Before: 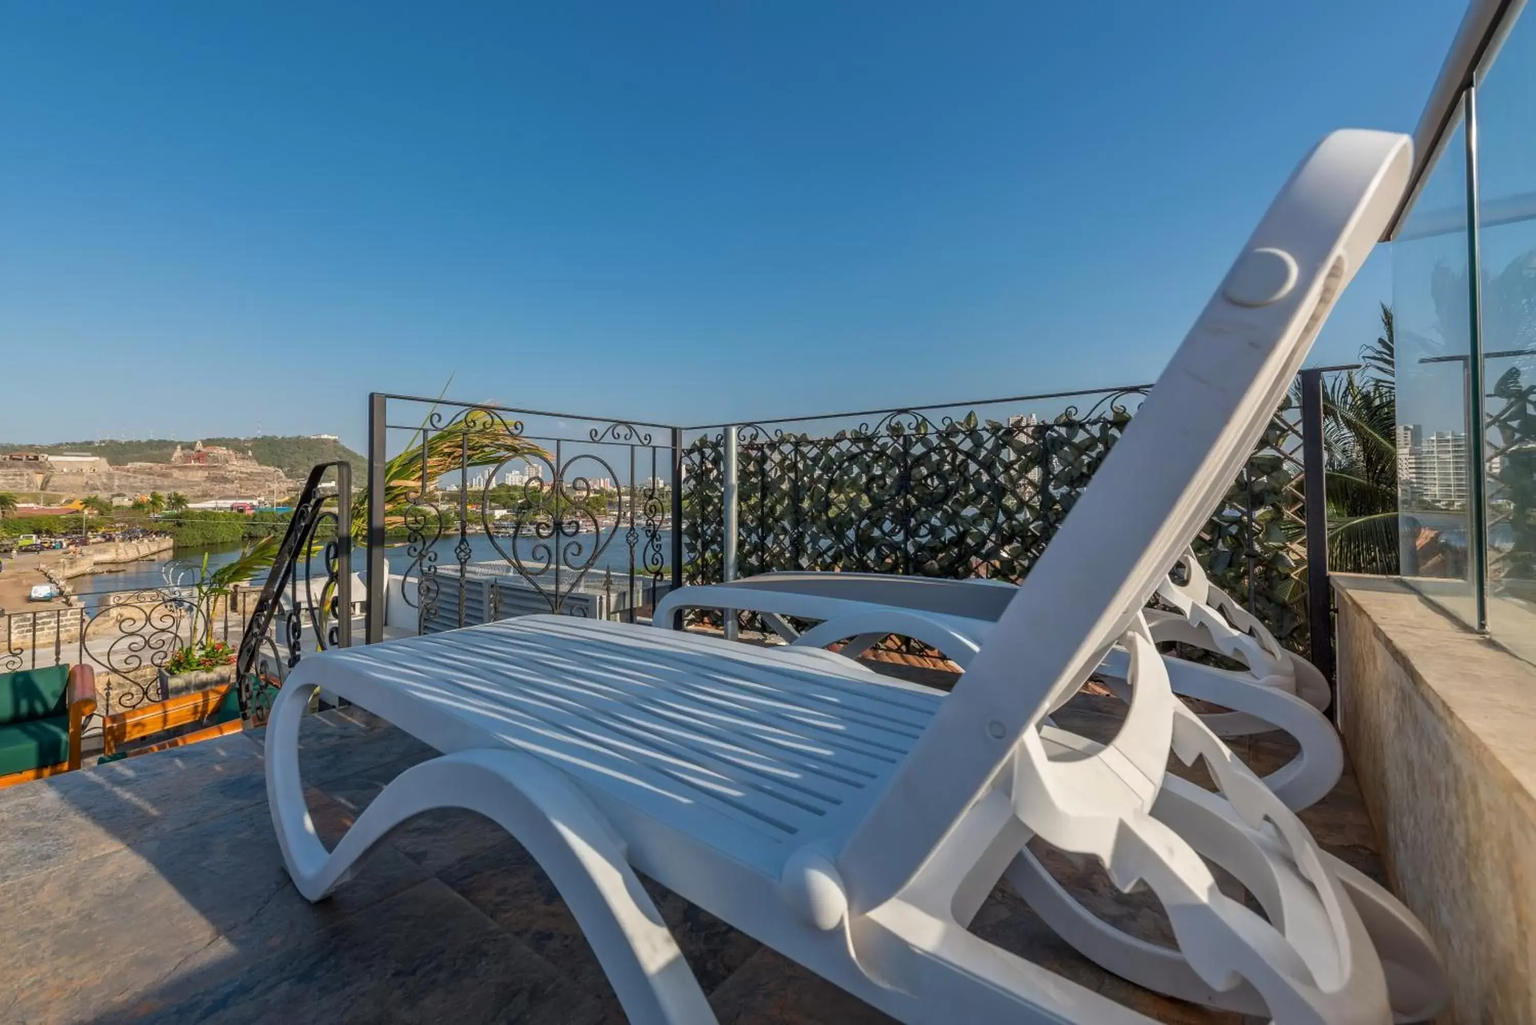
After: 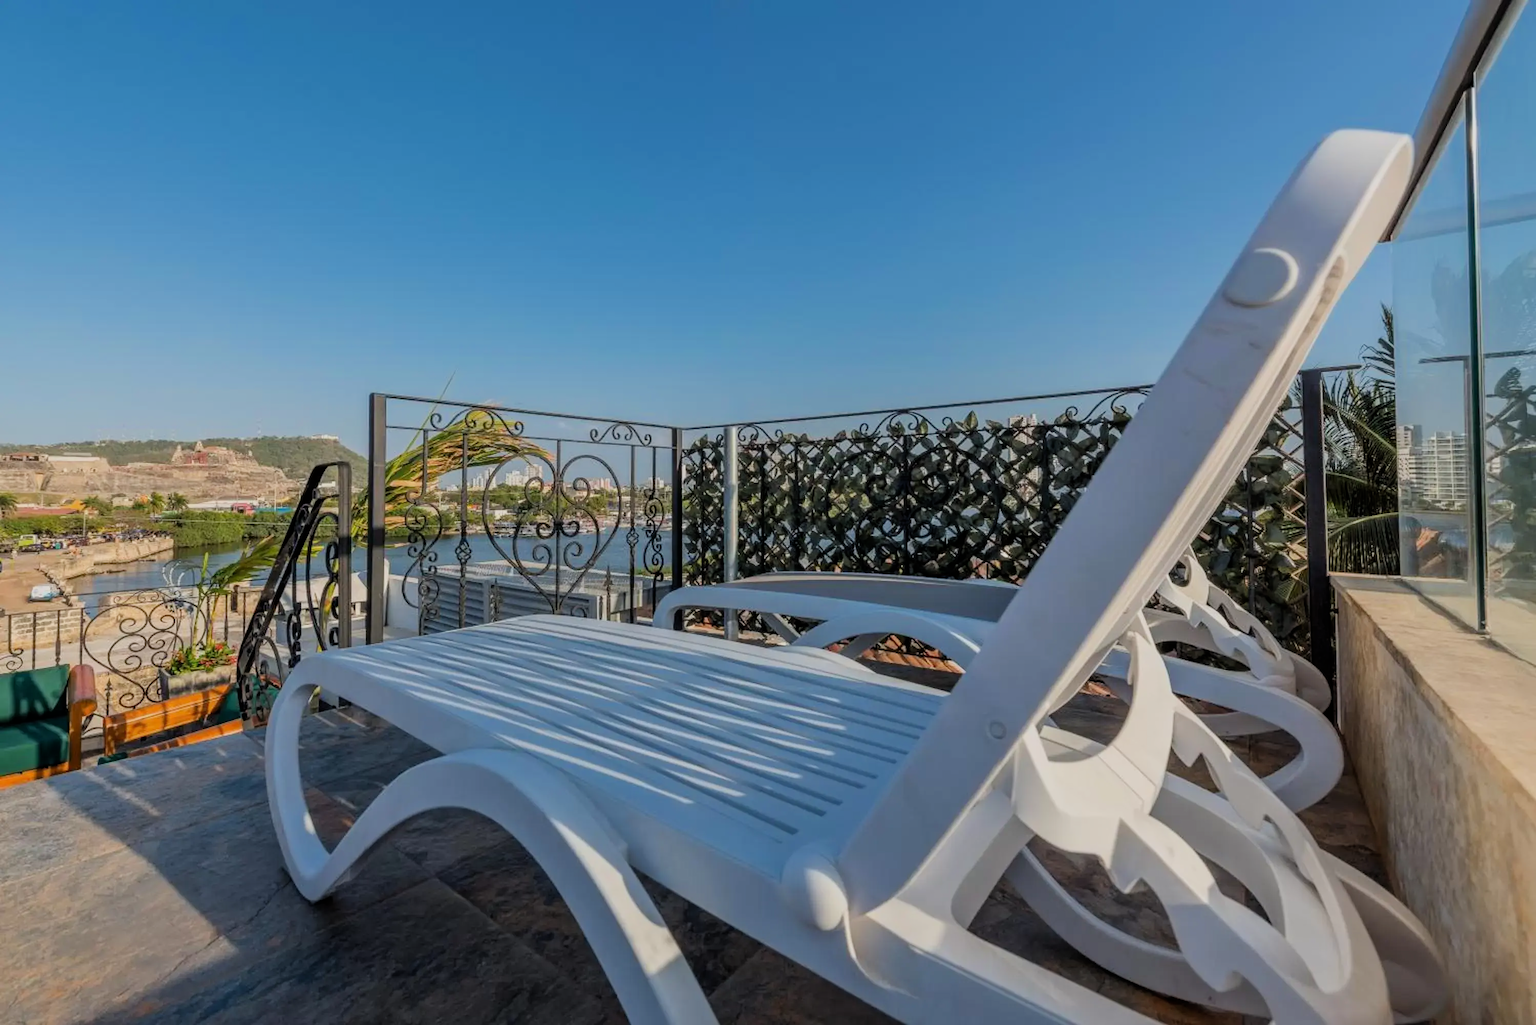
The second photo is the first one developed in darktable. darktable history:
exposure: exposure 0.207 EV, compensate highlight preservation false
filmic rgb: black relative exposure -7.65 EV, white relative exposure 4.56 EV, hardness 3.61, color science v6 (2022)
